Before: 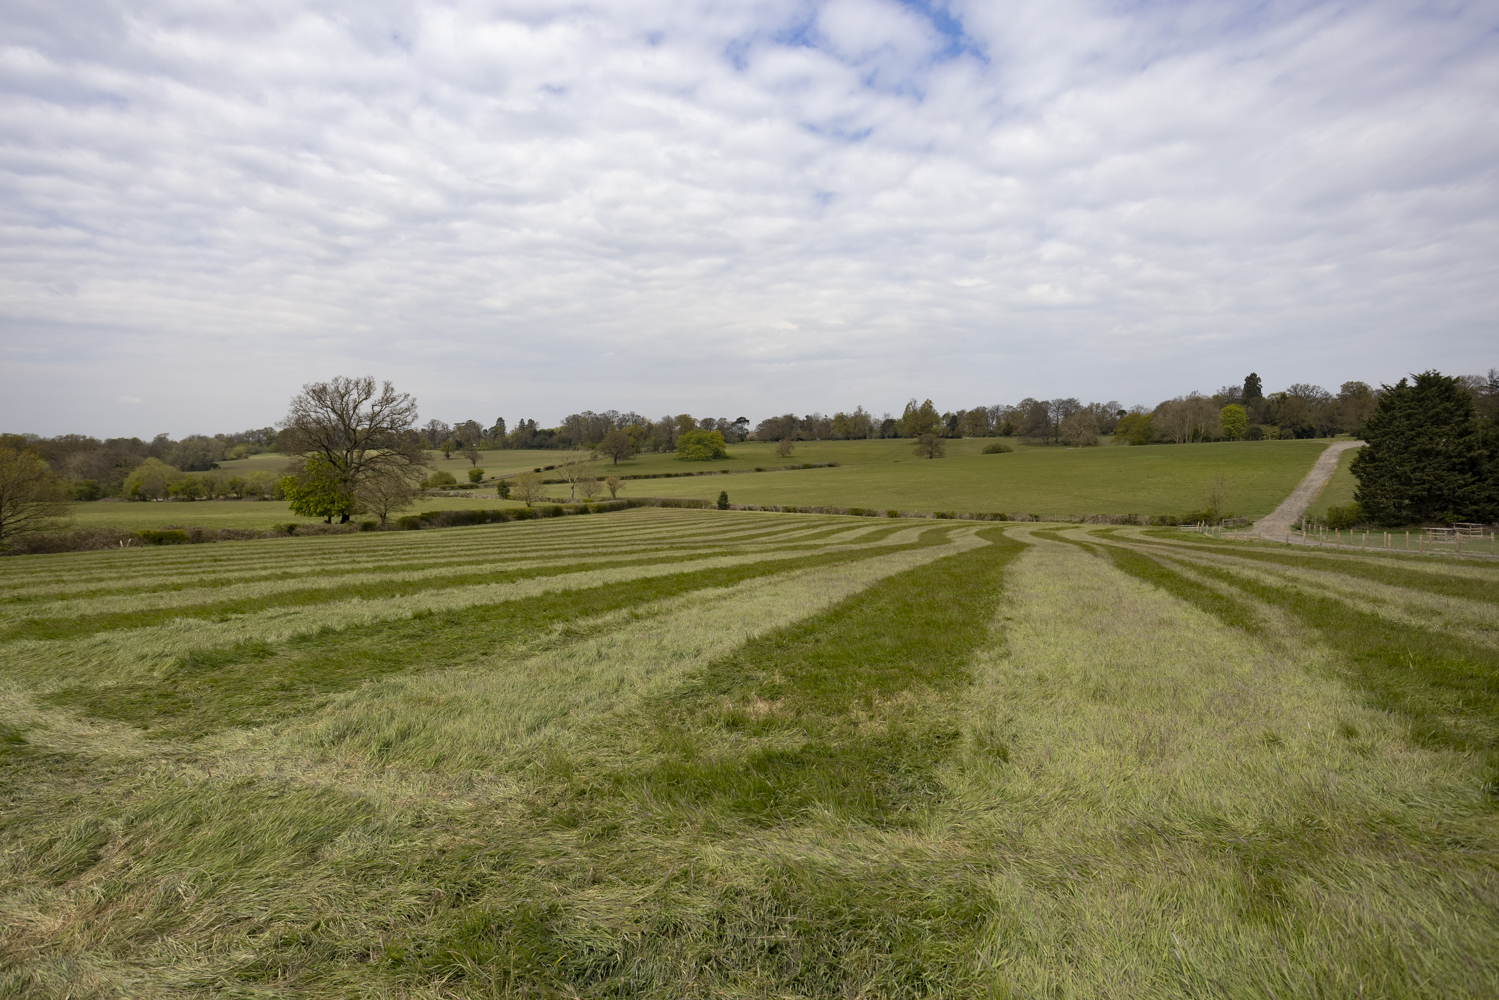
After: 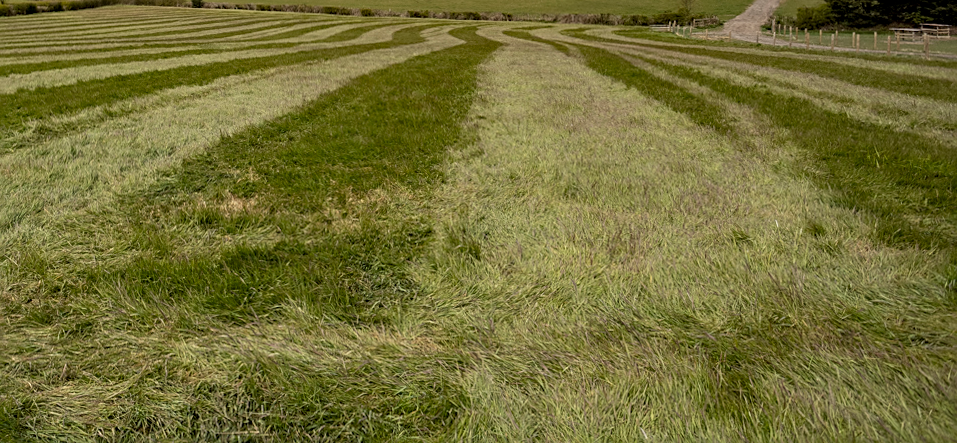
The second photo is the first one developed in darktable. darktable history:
crop and rotate: left 35.509%, top 50.238%, bottom 4.934%
rotate and perspective: rotation 0.174°, lens shift (vertical) 0.013, lens shift (horizontal) 0.019, shear 0.001, automatic cropping original format, crop left 0.007, crop right 0.991, crop top 0.016, crop bottom 0.997
local contrast: on, module defaults
sharpen: on, module defaults
